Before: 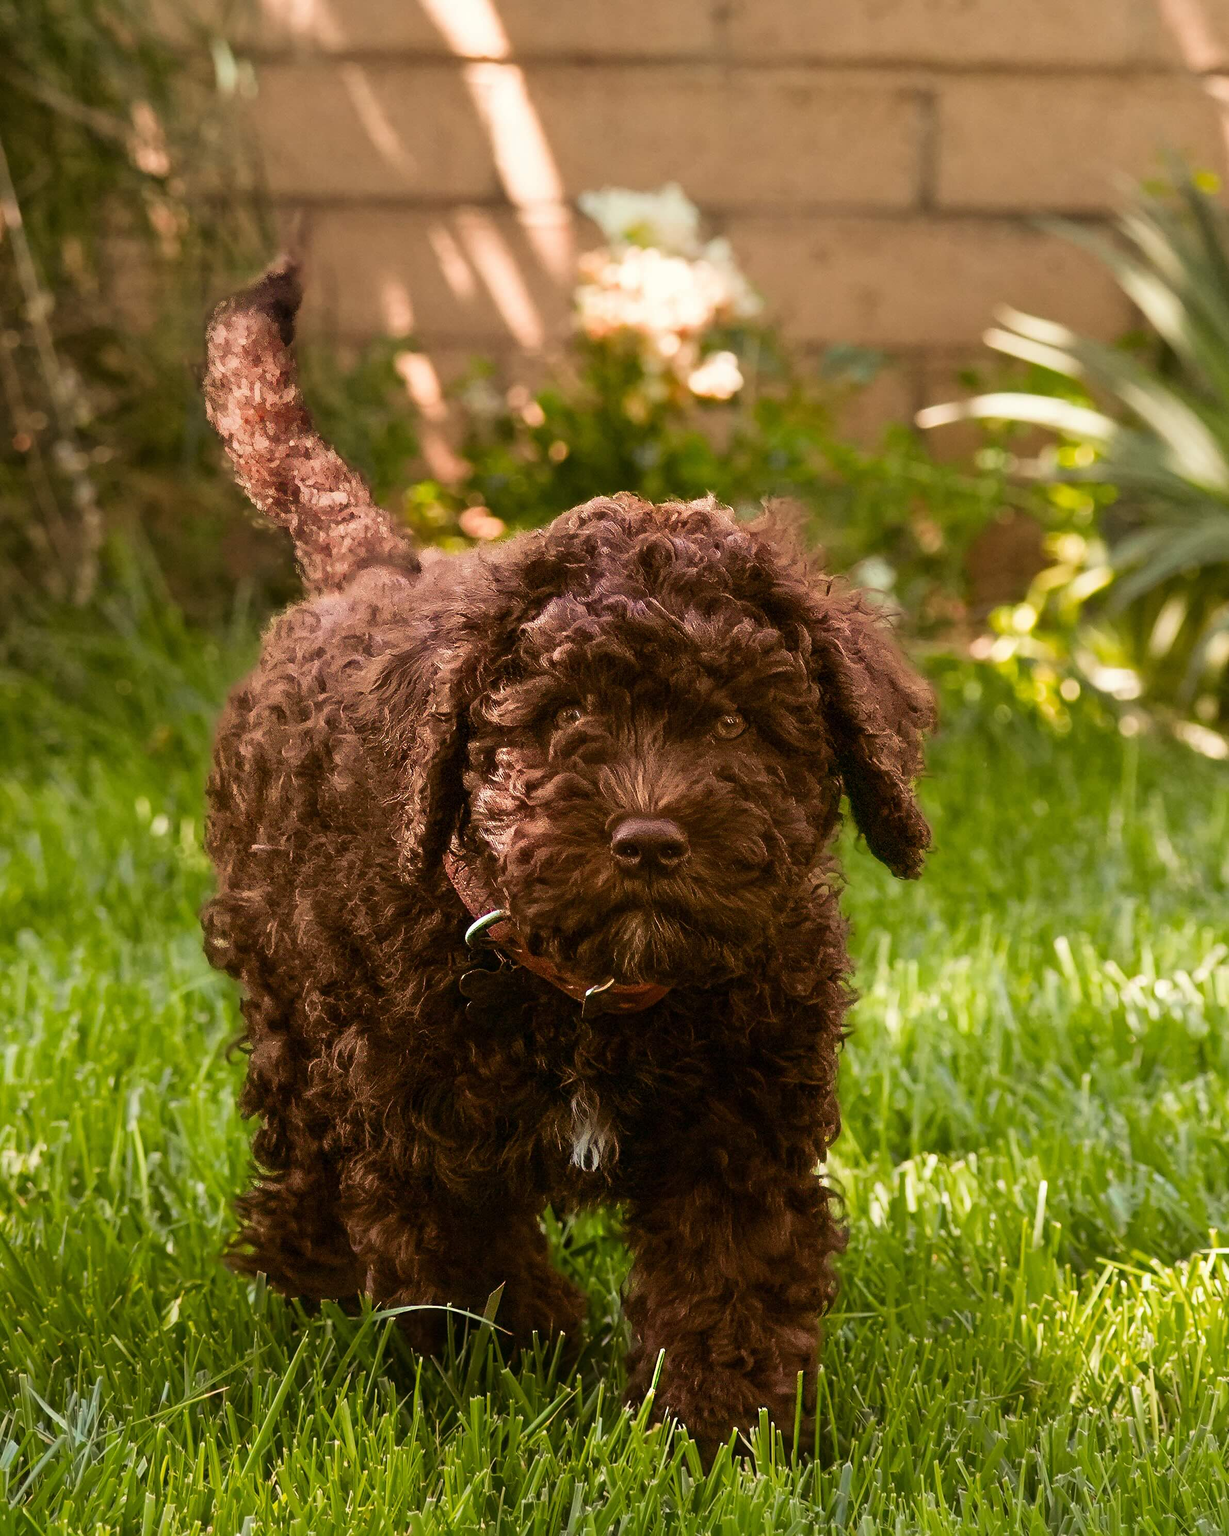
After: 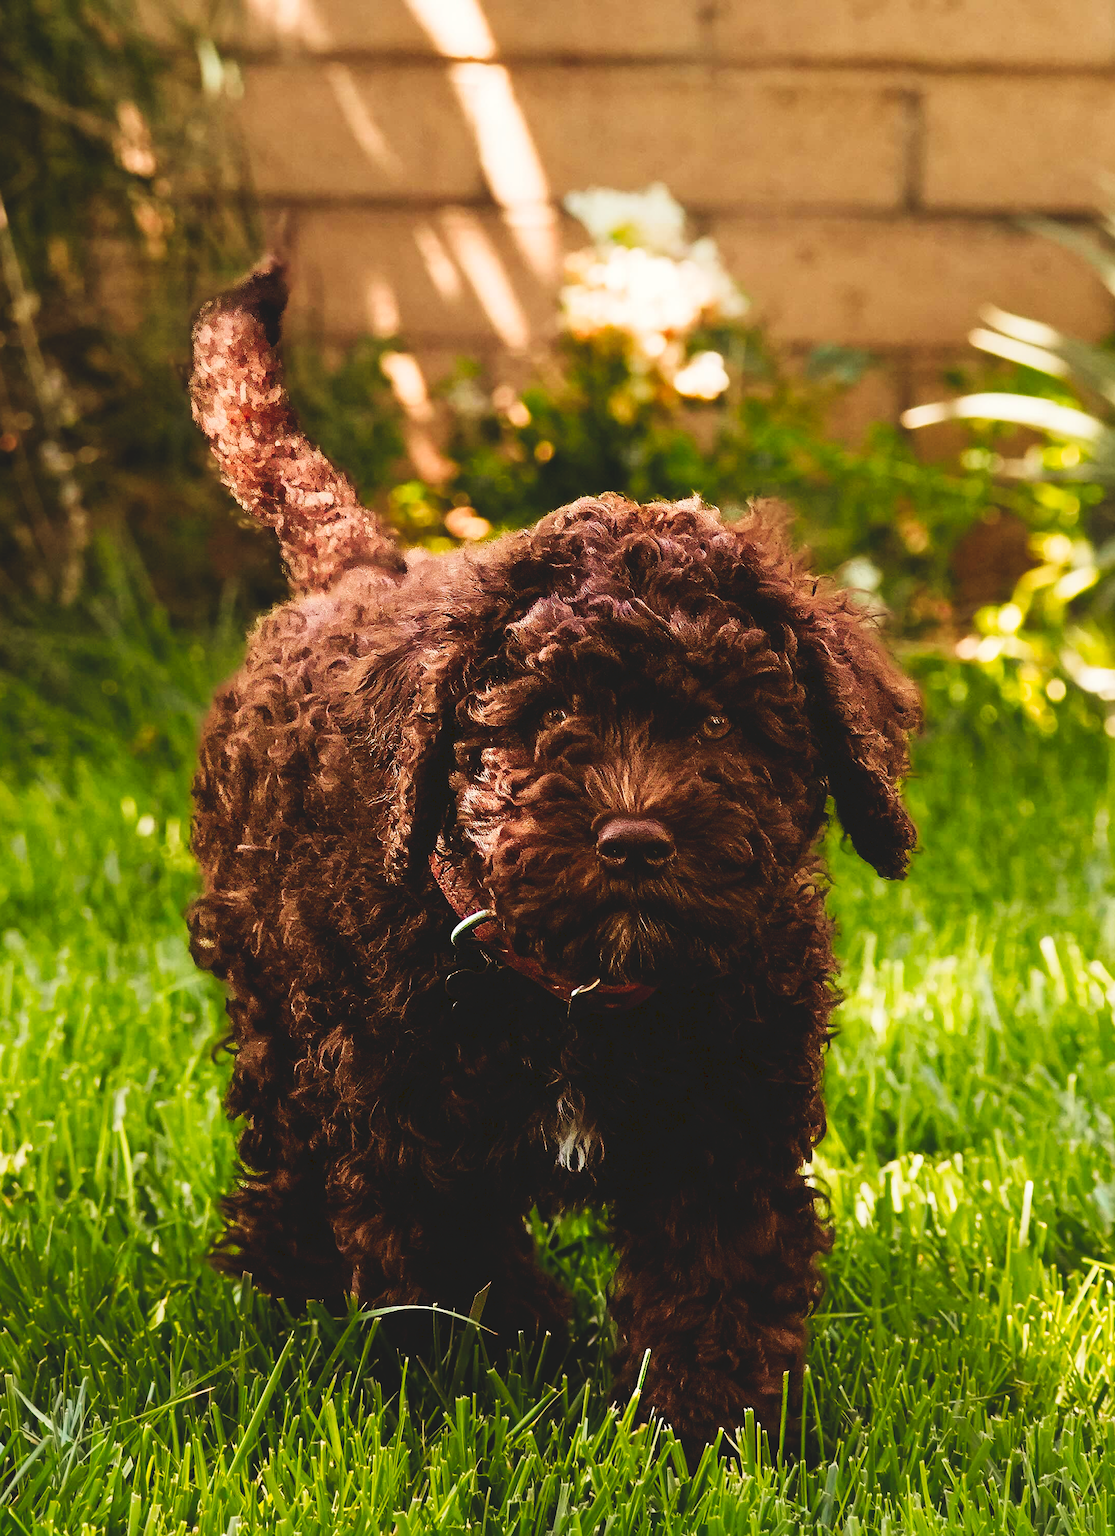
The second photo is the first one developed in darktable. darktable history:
crop and rotate: left 1.222%, right 7.981%
tone curve: curves: ch0 [(0, 0) (0.003, 0.103) (0.011, 0.103) (0.025, 0.105) (0.044, 0.108) (0.069, 0.108) (0.1, 0.111) (0.136, 0.121) (0.177, 0.145) (0.224, 0.174) (0.277, 0.223) (0.335, 0.289) (0.399, 0.374) (0.468, 0.47) (0.543, 0.579) (0.623, 0.687) (0.709, 0.787) (0.801, 0.879) (0.898, 0.942) (1, 1)], preserve colors none
